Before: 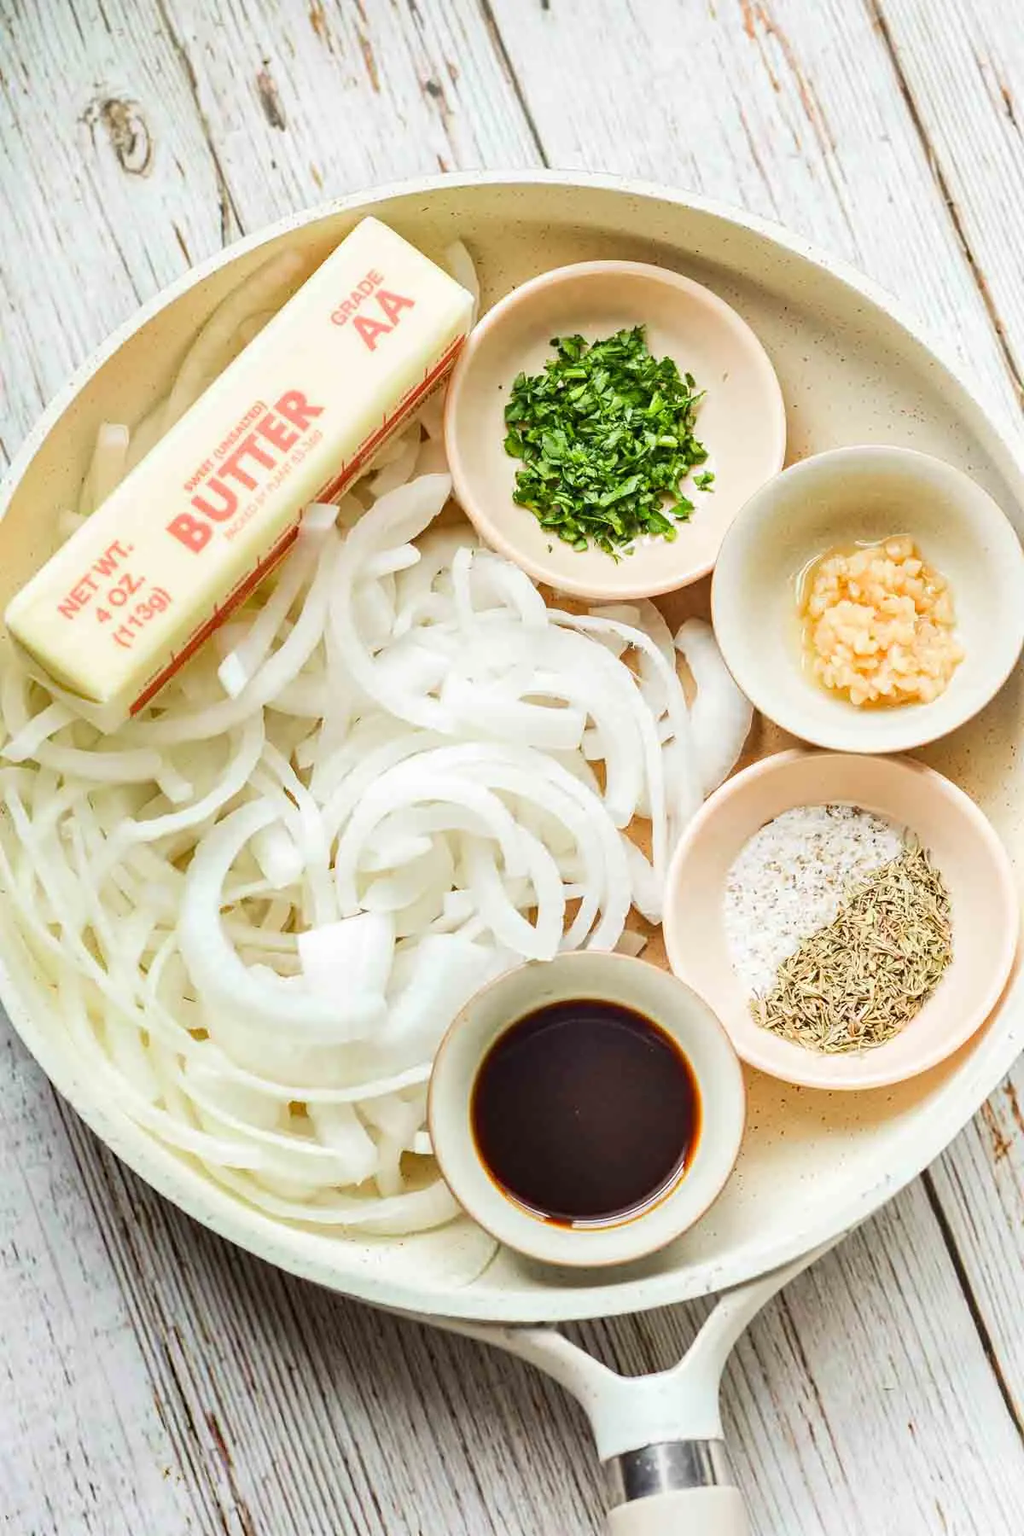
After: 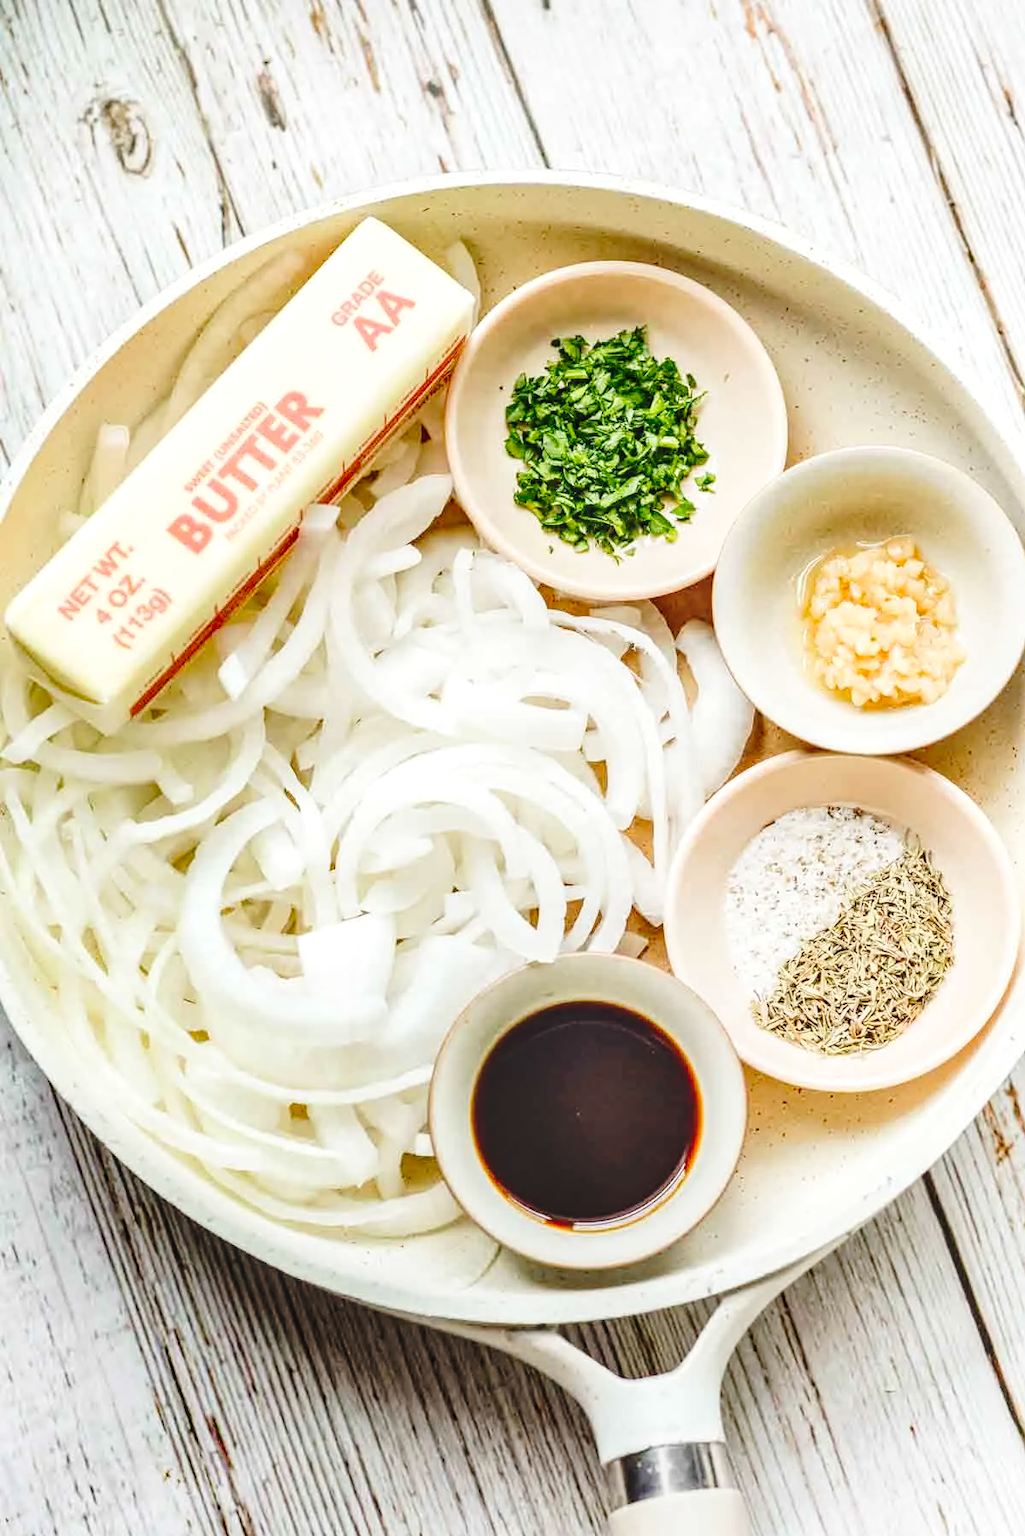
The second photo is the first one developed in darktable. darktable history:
crop: top 0.05%, bottom 0.098%
local contrast: detail 130%
tone curve: curves: ch0 [(0, 0) (0.003, 0.072) (0.011, 0.073) (0.025, 0.072) (0.044, 0.076) (0.069, 0.089) (0.1, 0.103) (0.136, 0.123) (0.177, 0.158) (0.224, 0.21) (0.277, 0.275) (0.335, 0.372) (0.399, 0.463) (0.468, 0.556) (0.543, 0.633) (0.623, 0.712) (0.709, 0.795) (0.801, 0.869) (0.898, 0.942) (1, 1)], preserve colors none
